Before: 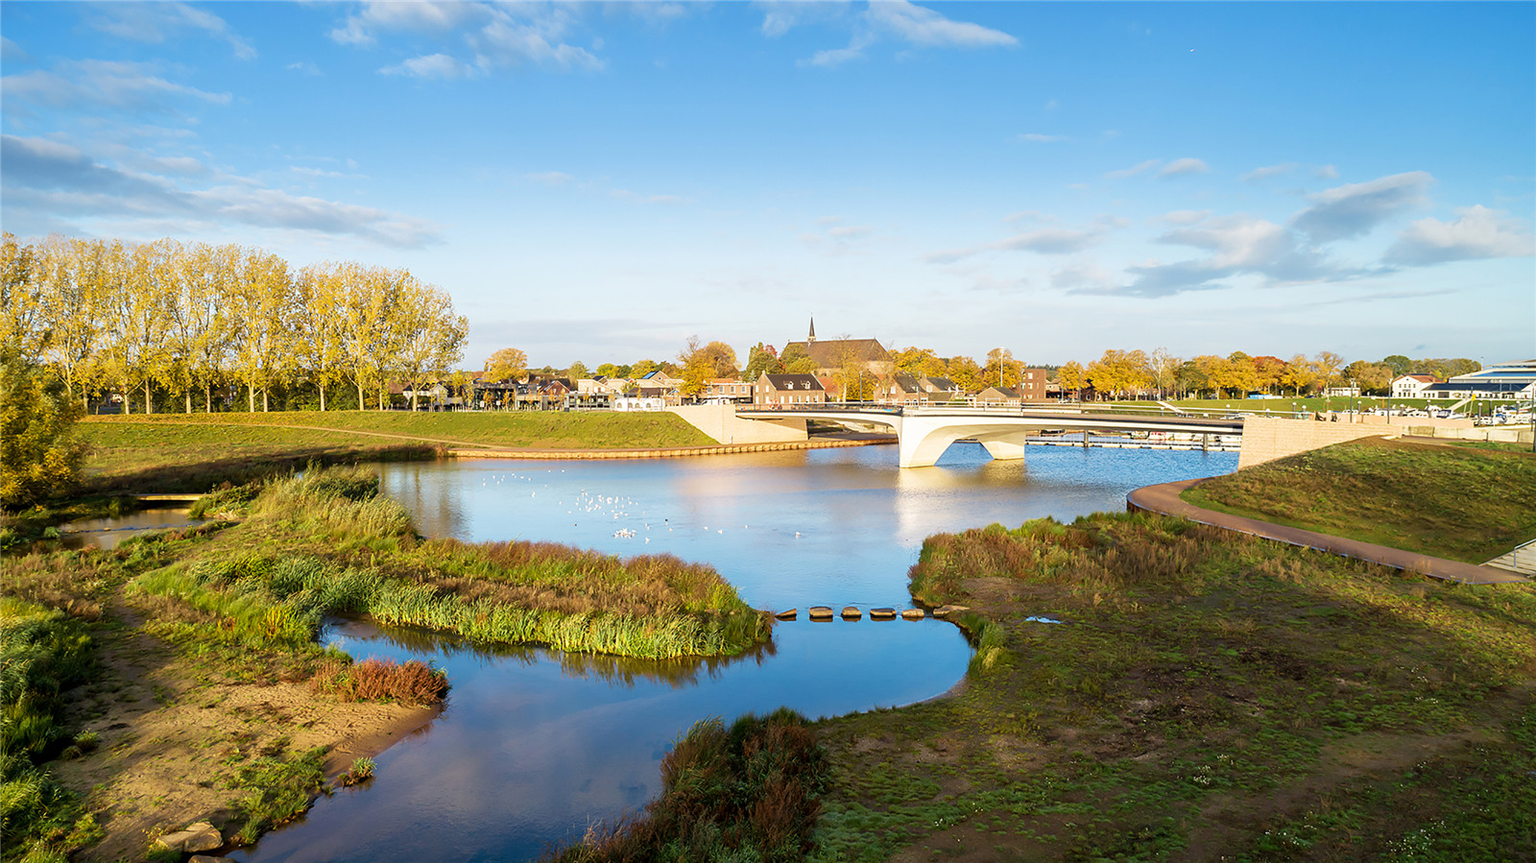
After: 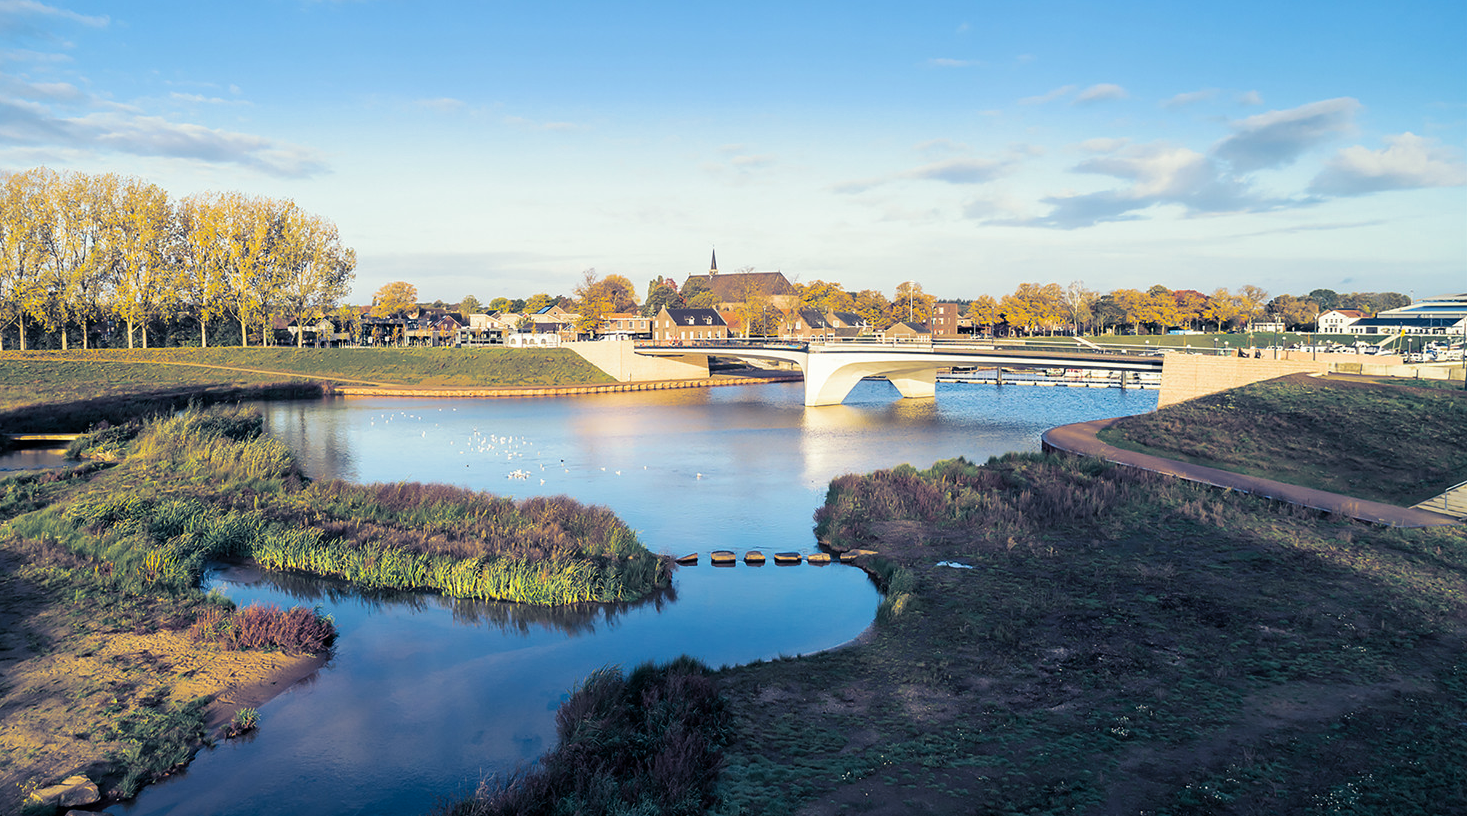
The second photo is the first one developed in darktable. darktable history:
crop and rotate: left 8.262%, top 9.226%
split-toning: shadows › hue 226.8°, shadows › saturation 0.84
